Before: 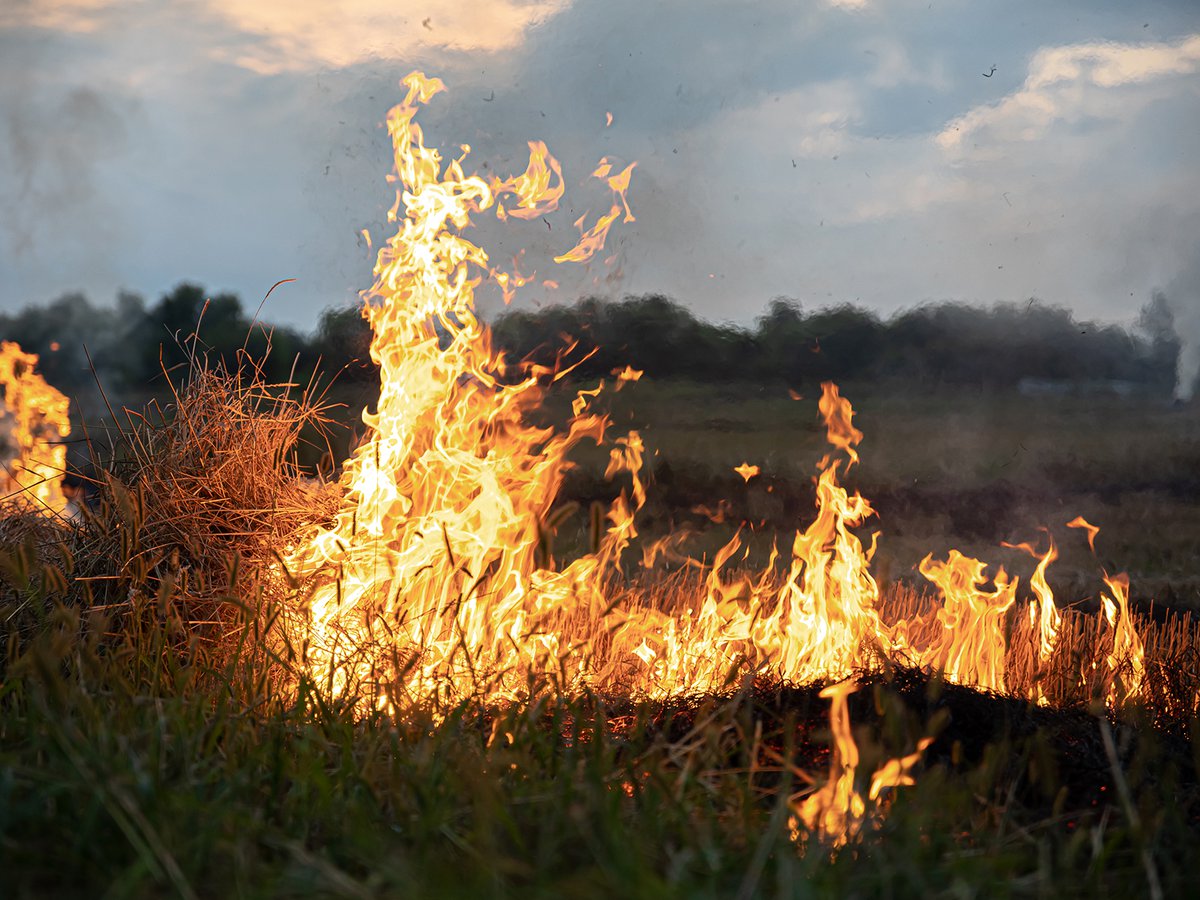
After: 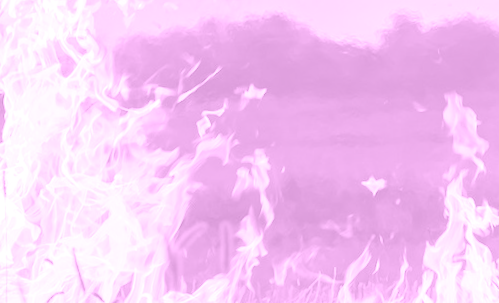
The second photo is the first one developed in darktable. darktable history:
rotate and perspective: rotation -2.29°, automatic cropping off
crop: left 31.751%, top 32.172%, right 27.8%, bottom 35.83%
colorize: hue 331.2°, saturation 75%, source mix 30.28%, lightness 70.52%, version 1
exposure: black level correction 0, exposure 1 EV, compensate exposure bias true, compensate highlight preservation false
